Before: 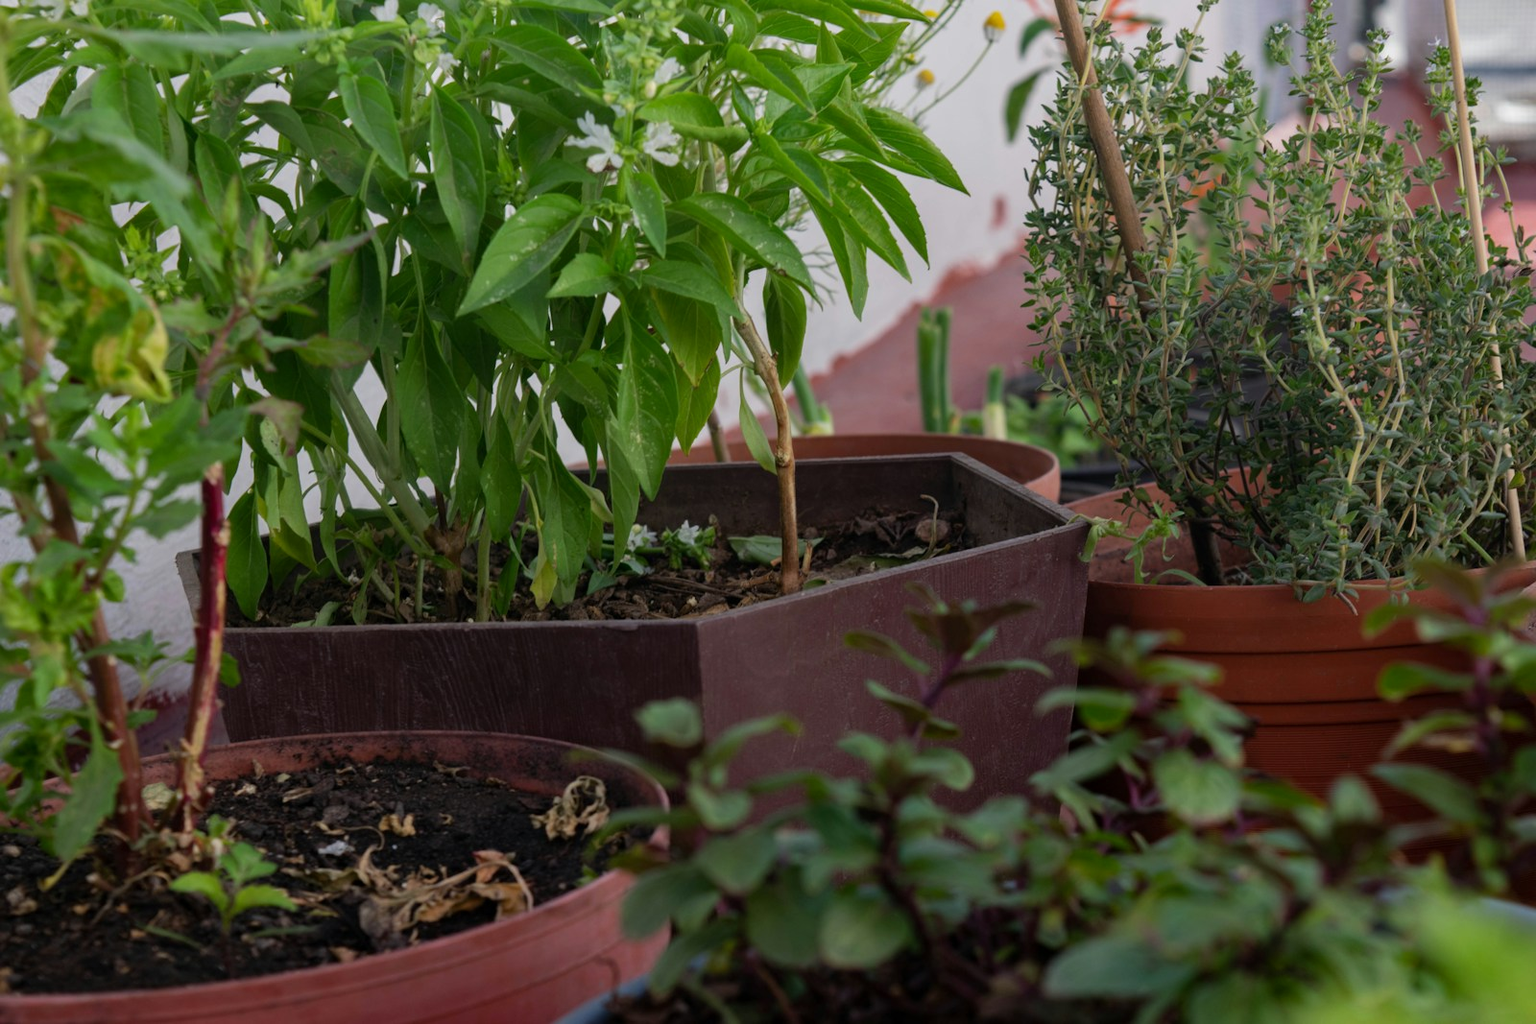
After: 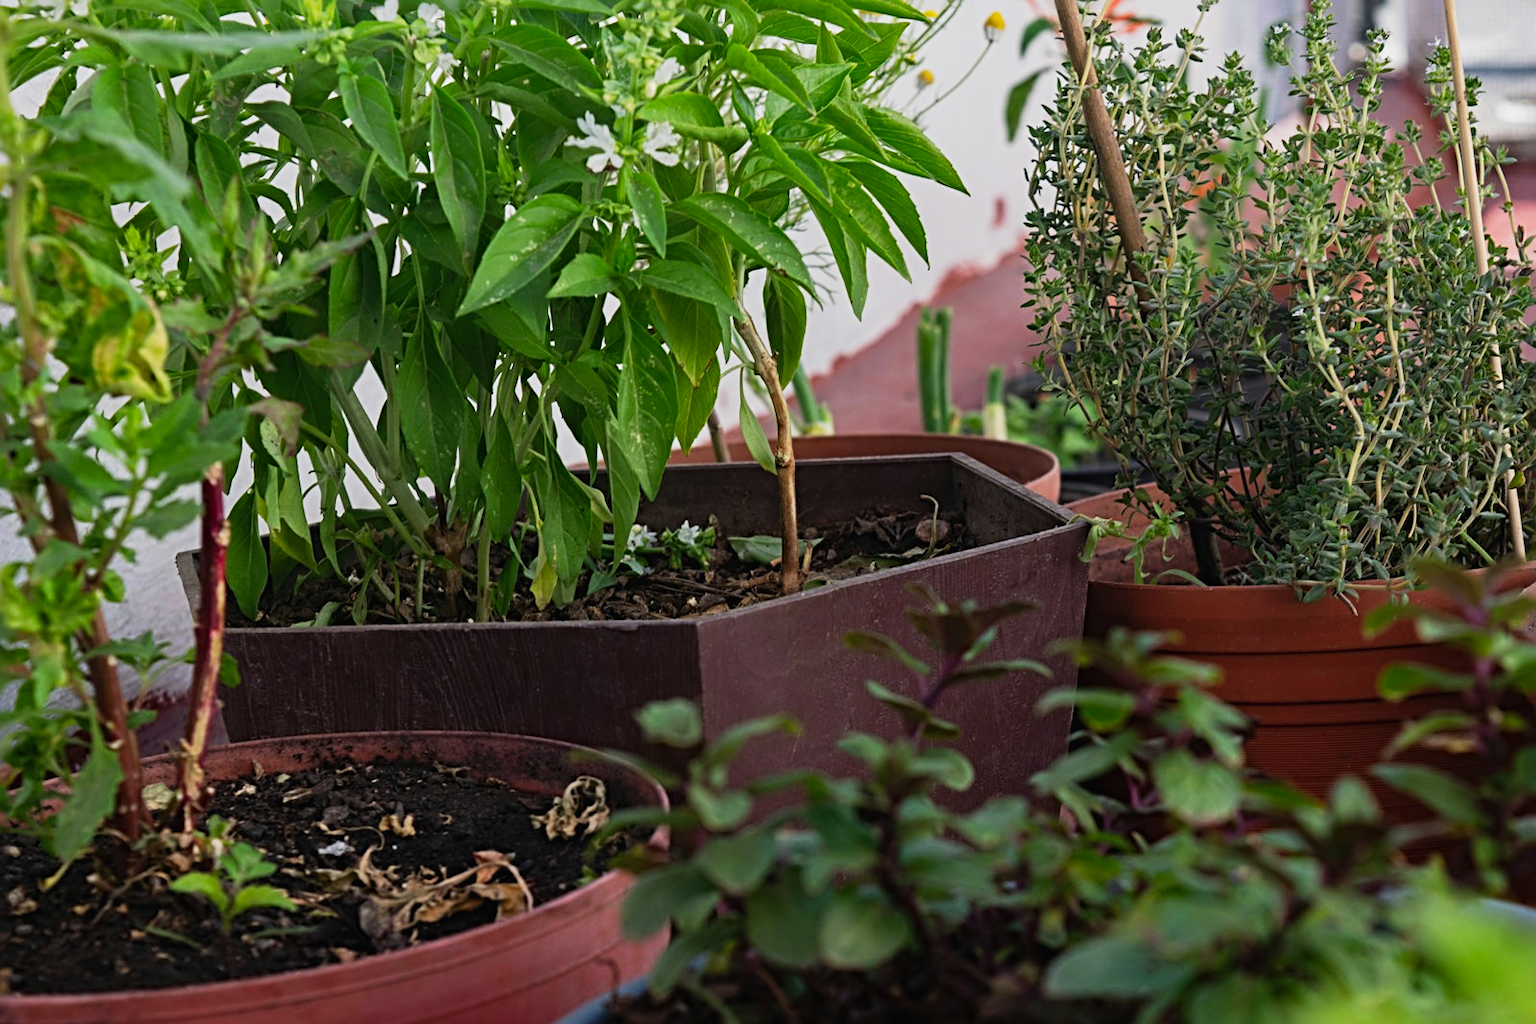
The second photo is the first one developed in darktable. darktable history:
sharpen: radius 3.973
tone curve: curves: ch0 [(0, 0.013) (0.104, 0.103) (0.258, 0.267) (0.448, 0.489) (0.709, 0.794) (0.895, 0.915) (0.994, 0.971)]; ch1 [(0, 0) (0.335, 0.298) (0.446, 0.416) (0.488, 0.488) (0.515, 0.504) (0.581, 0.615) (0.635, 0.661) (1, 1)]; ch2 [(0, 0) (0.314, 0.306) (0.436, 0.447) (0.502, 0.5) (0.538, 0.541) (0.568, 0.603) (0.641, 0.635) (0.717, 0.701) (1, 1)], preserve colors none
